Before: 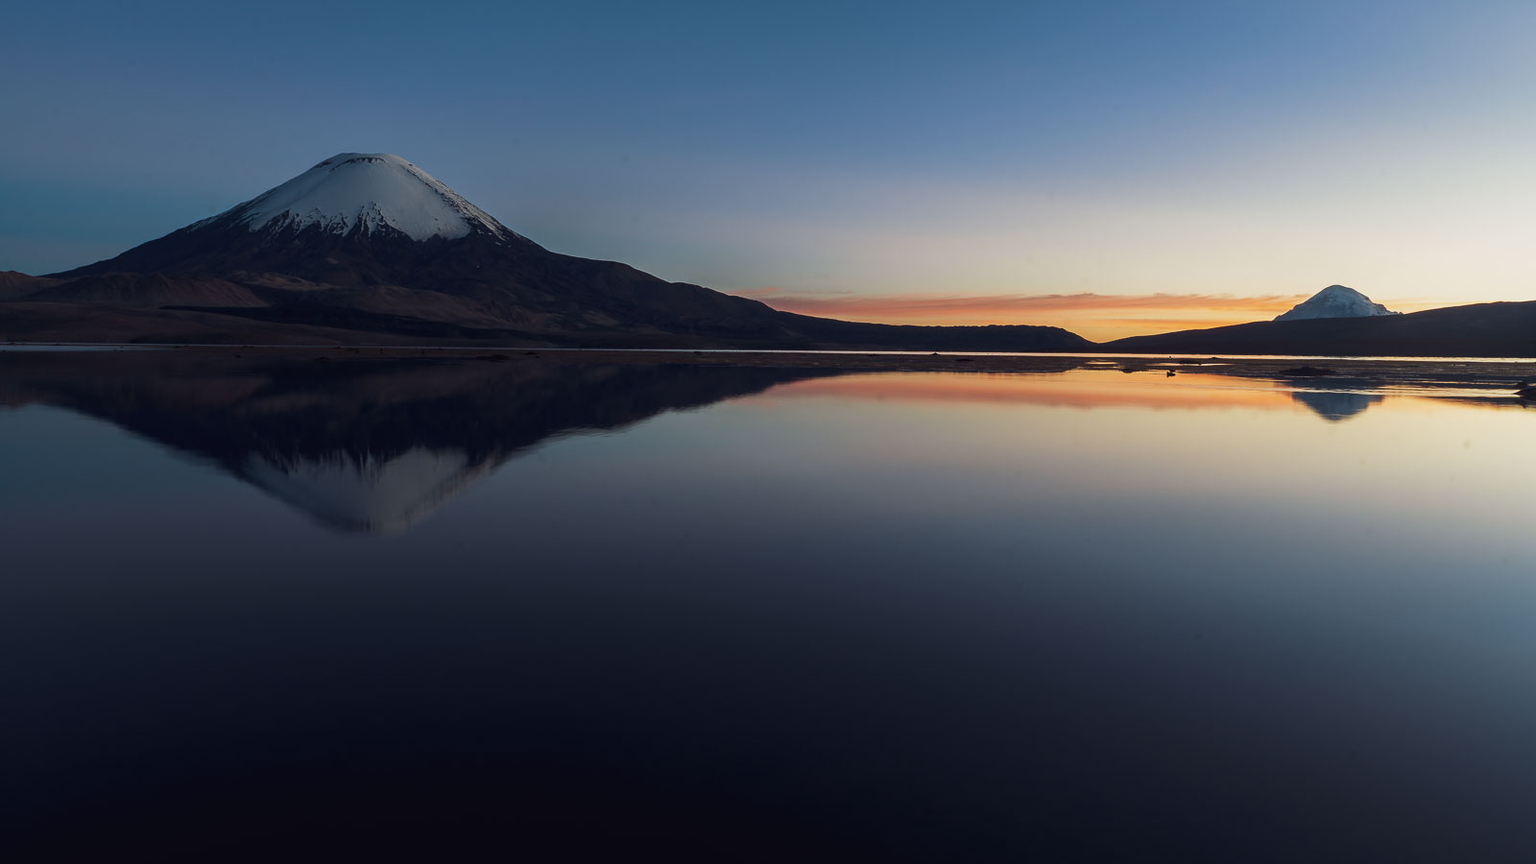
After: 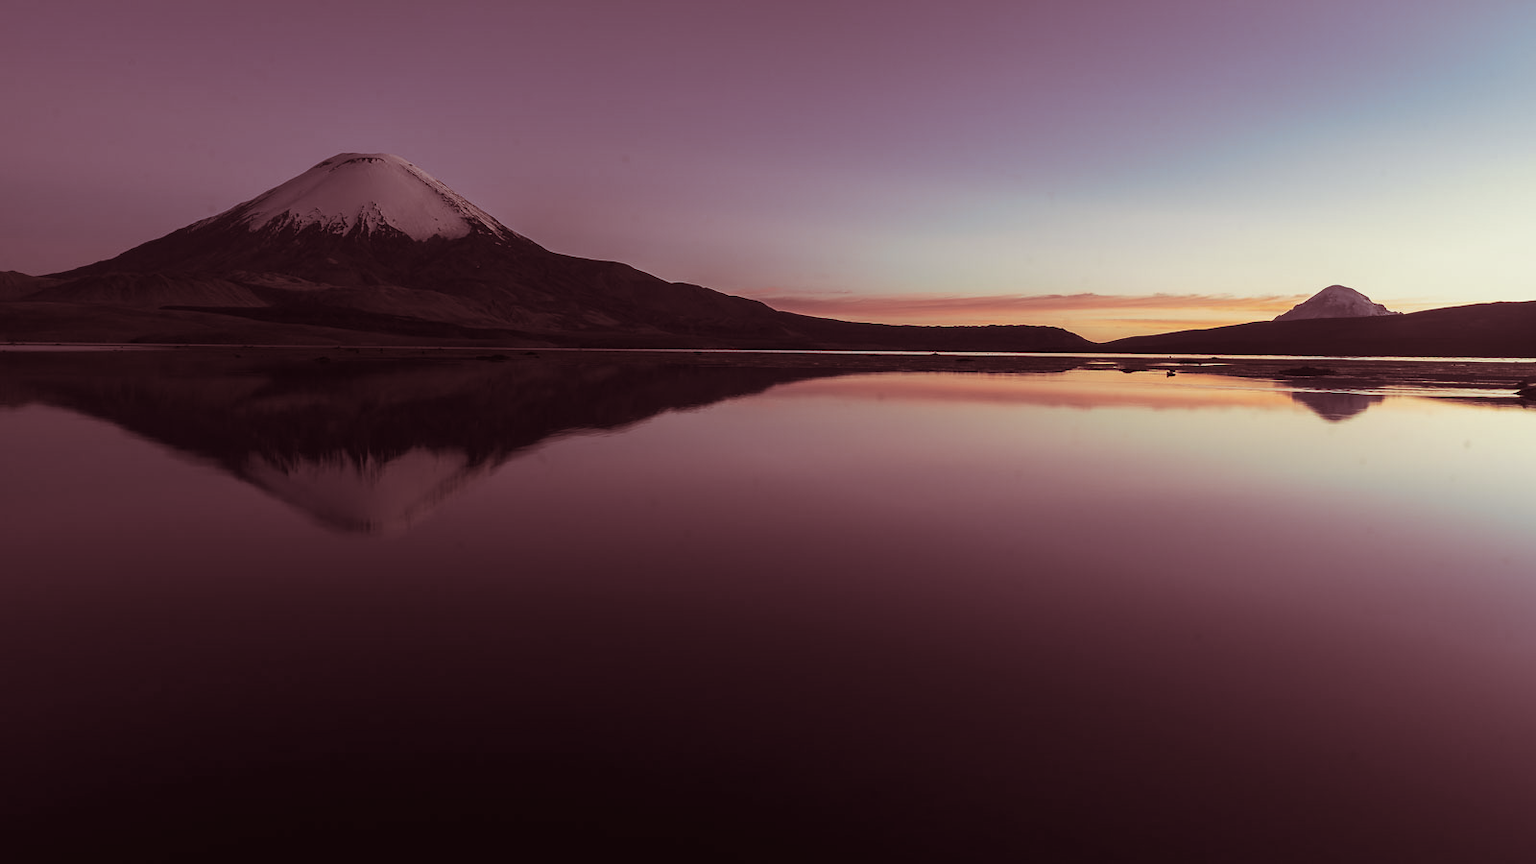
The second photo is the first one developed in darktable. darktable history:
color correction: saturation 0.8
bloom: size 9%, threshold 100%, strength 7%
split-toning: compress 20%
